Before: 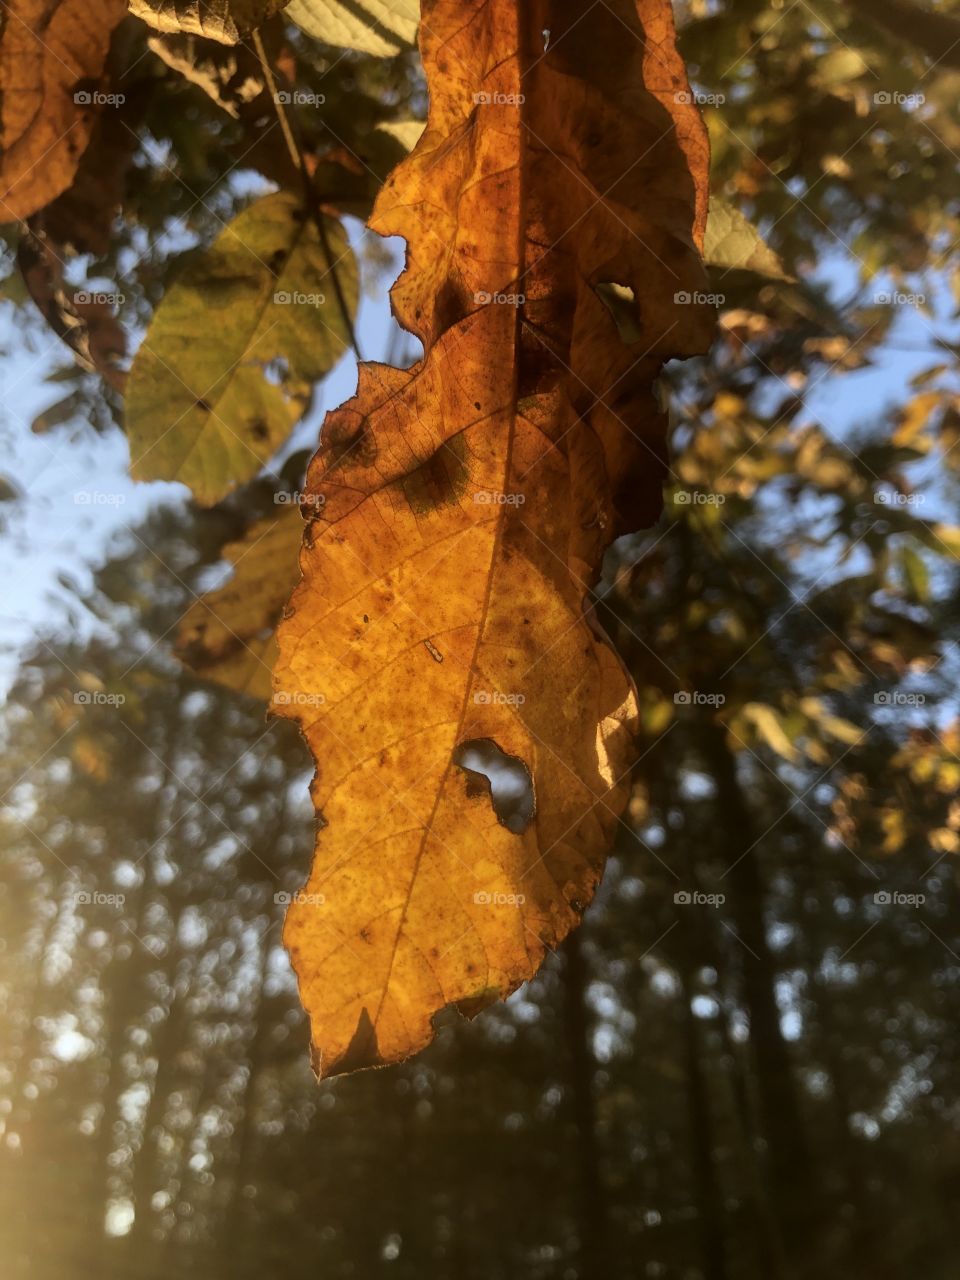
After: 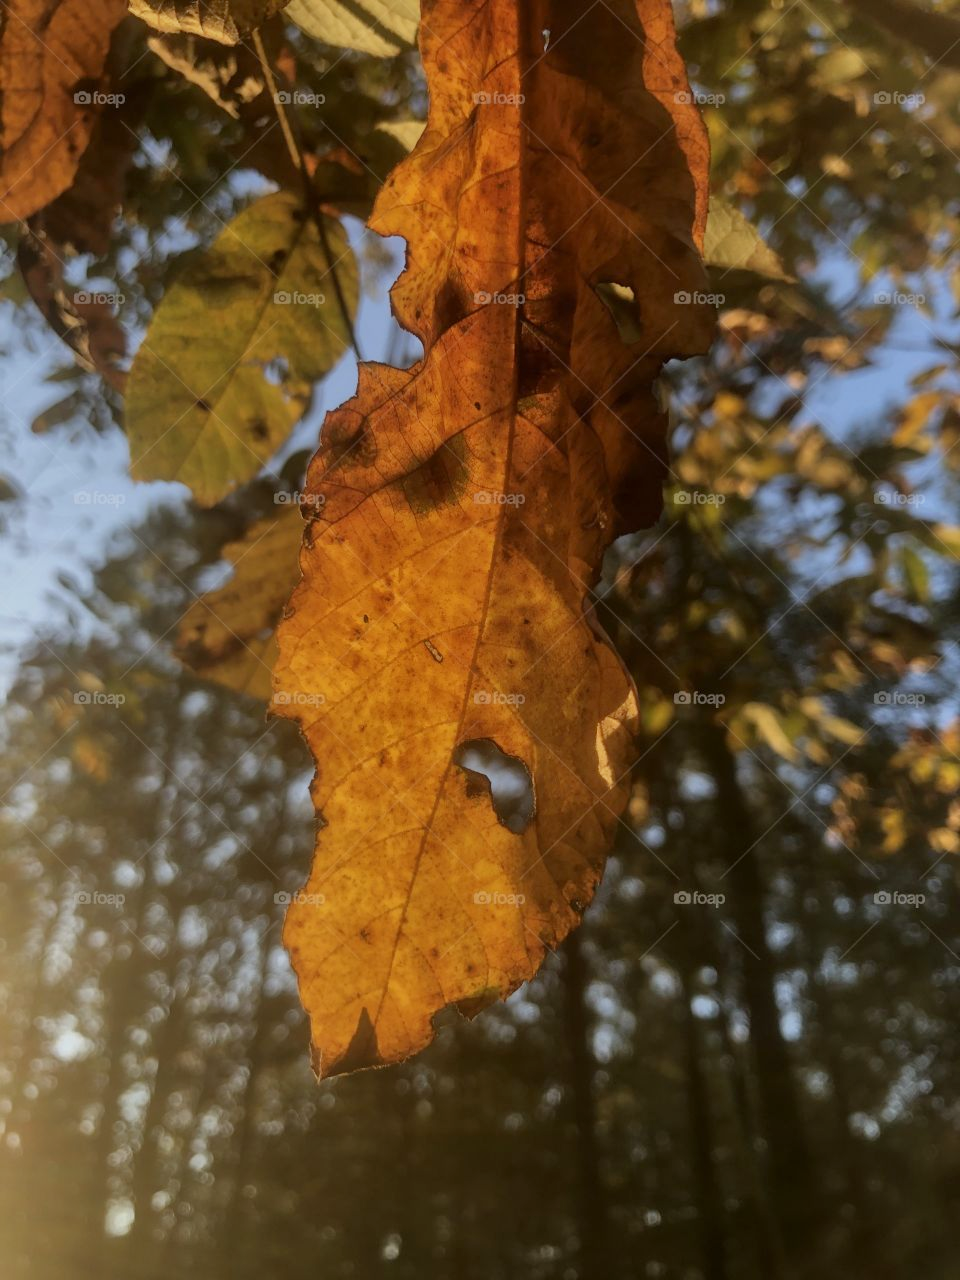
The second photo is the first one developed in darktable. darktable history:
tone equalizer: -8 EV 0.25 EV, -7 EV 0.417 EV, -6 EV 0.417 EV, -5 EV 0.25 EV, -3 EV -0.25 EV, -2 EV -0.417 EV, -1 EV -0.417 EV, +0 EV -0.25 EV, edges refinement/feathering 500, mask exposure compensation -1.57 EV, preserve details guided filter
exposure: compensate exposure bias true, compensate highlight preservation false
